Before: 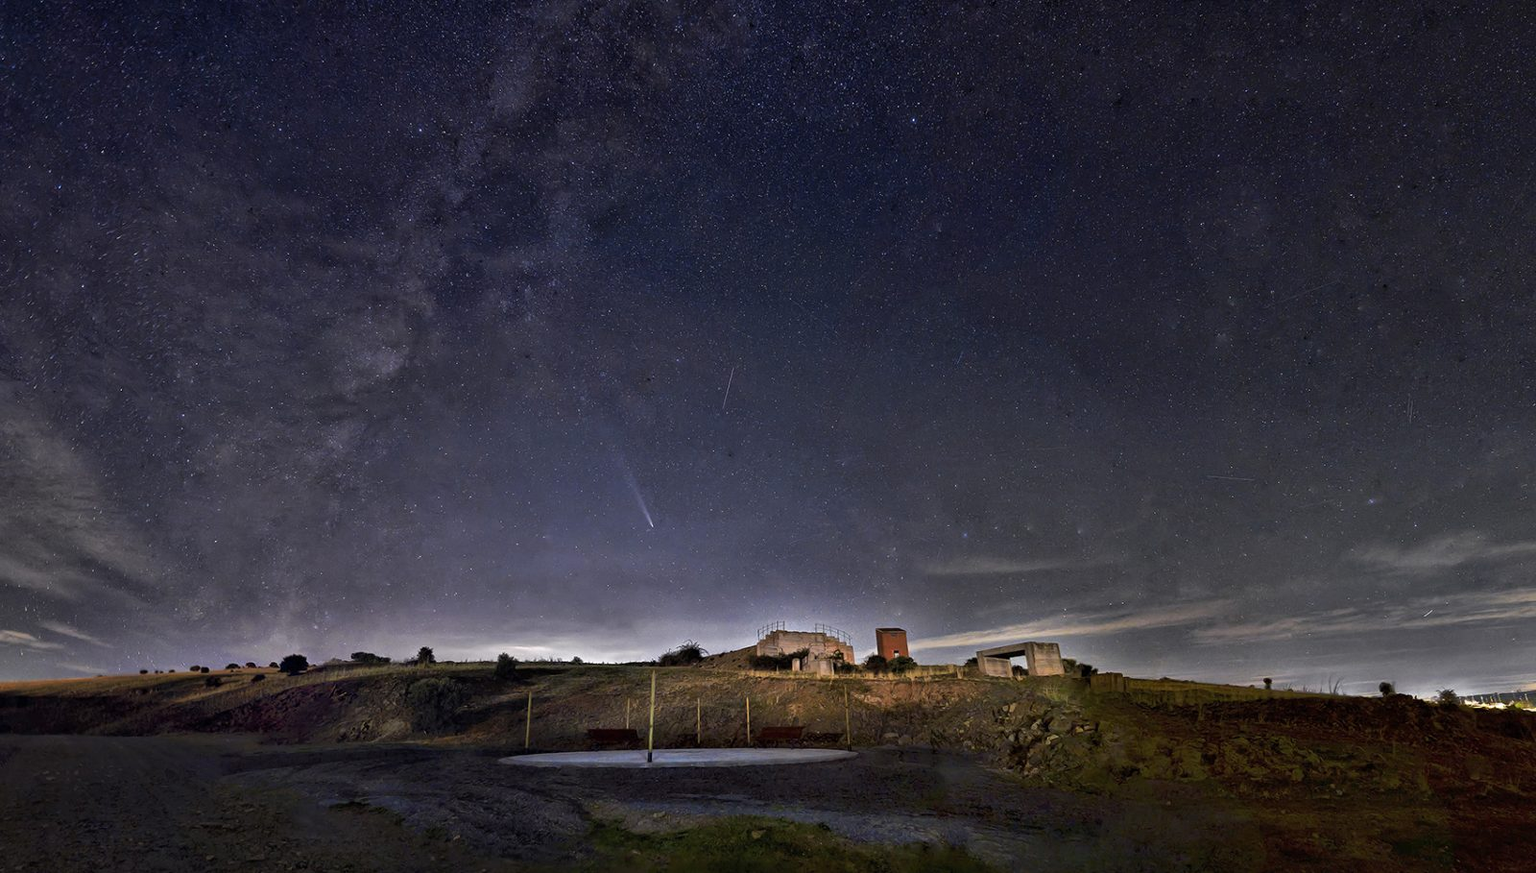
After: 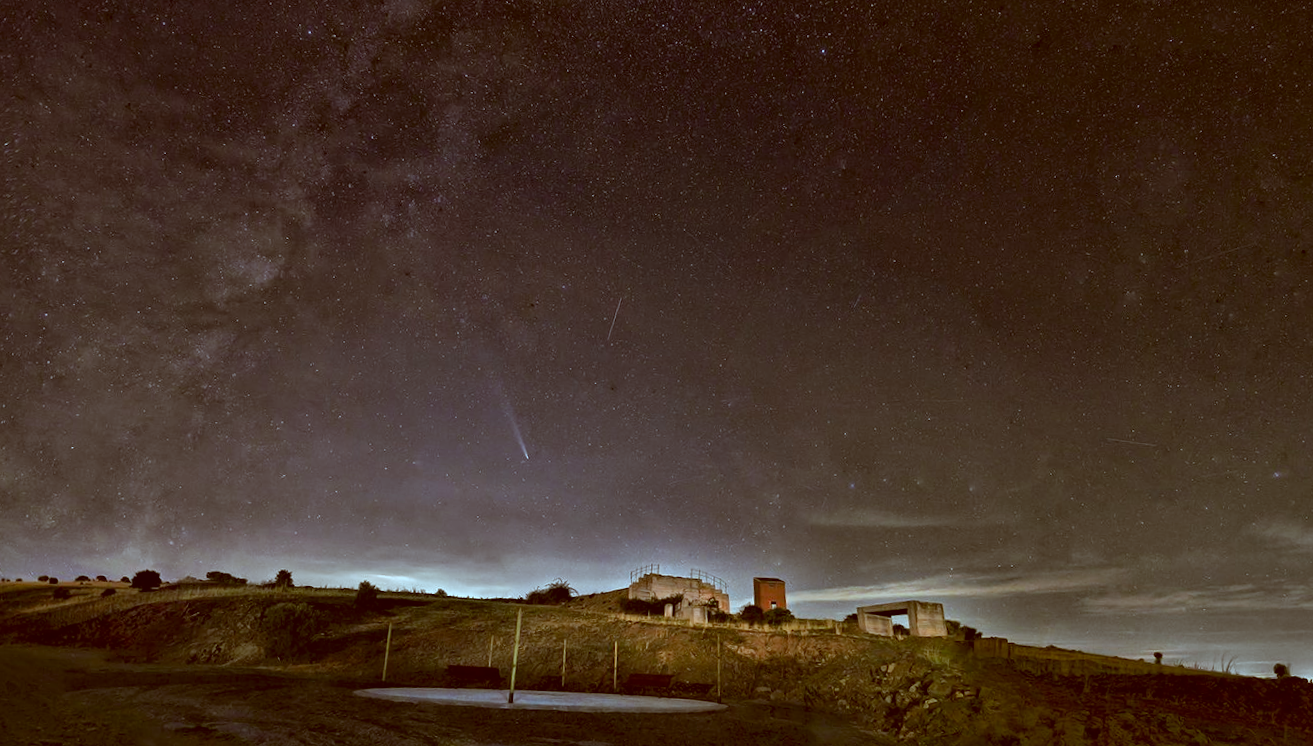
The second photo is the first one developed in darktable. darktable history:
color correction: highlights a* -14.62, highlights b* -16.22, shadows a* 10.12, shadows b* 29.4
crop and rotate: angle -3.27°, left 5.211%, top 5.211%, right 4.607%, bottom 4.607%
